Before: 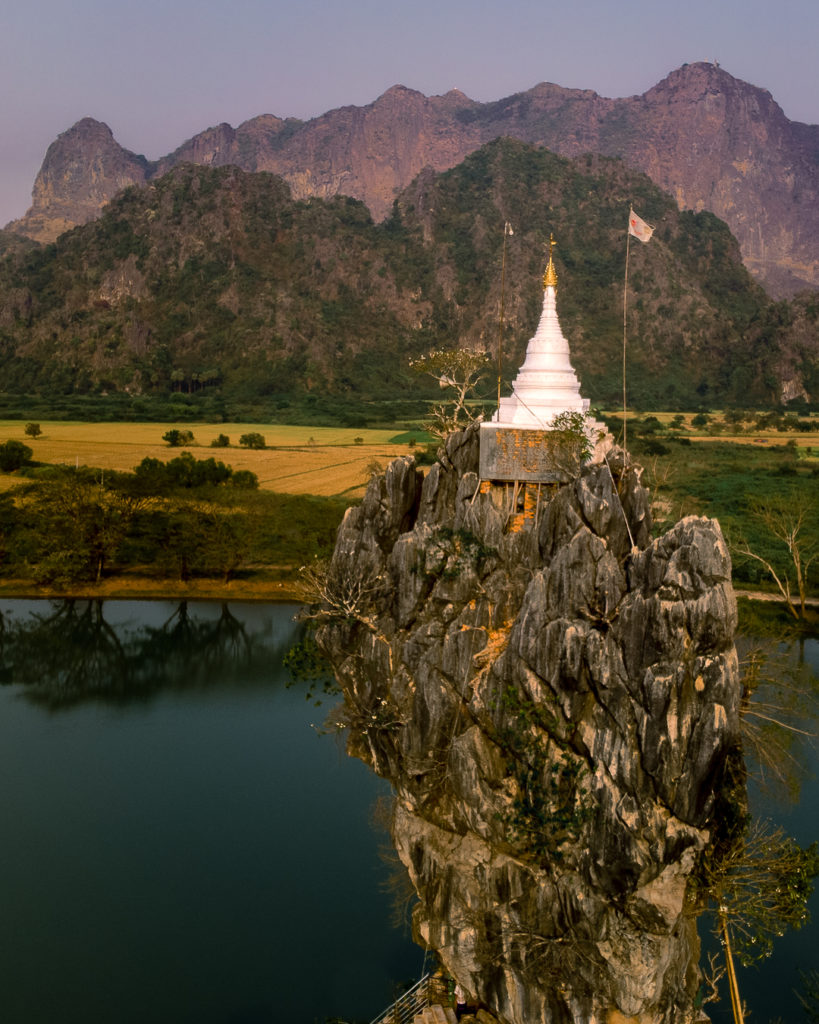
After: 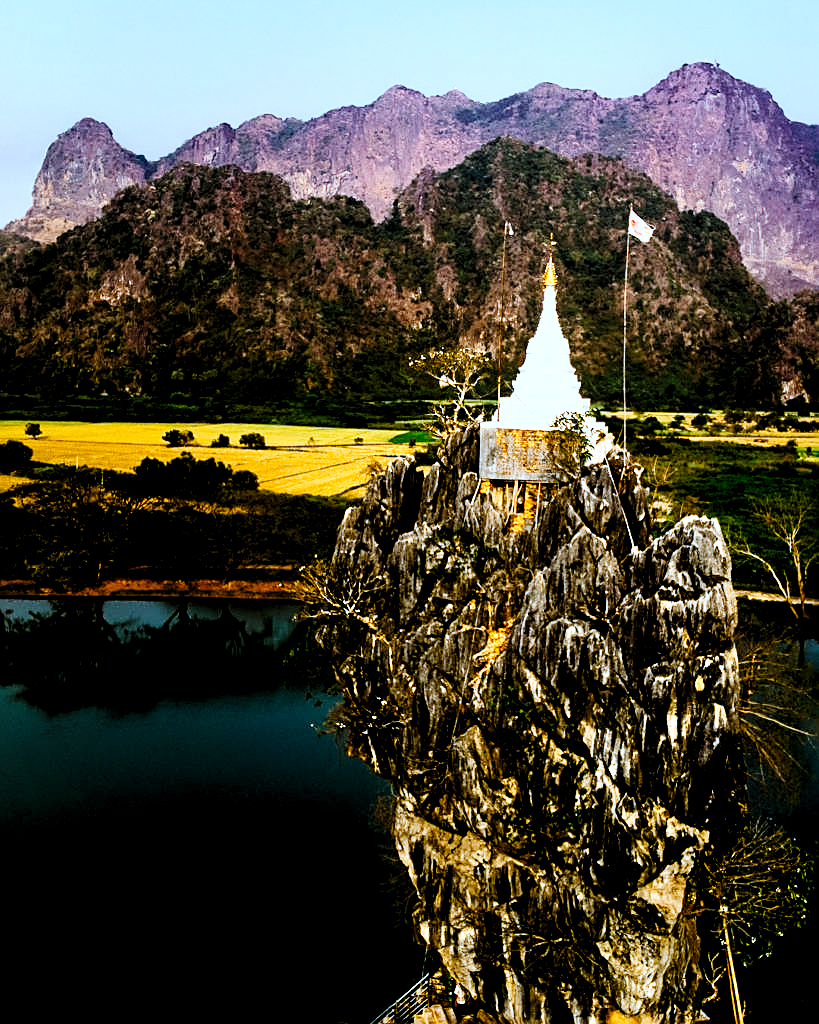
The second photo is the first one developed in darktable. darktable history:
levels: levels [0.062, 0.494, 0.925]
sharpen: on, module defaults
contrast brightness saturation: contrast 0.153, brightness -0.013, saturation 0.104
exposure: black level correction 0.009, compensate highlight preservation false
color correction: highlights a* -8.91, highlights b* -22.4
tone curve: curves: ch0 [(0, 0) (0.004, 0) (0.133, 0.071) (0.325, 0.456) (0.832, 0.957) (1, 1)], preserve colors none
